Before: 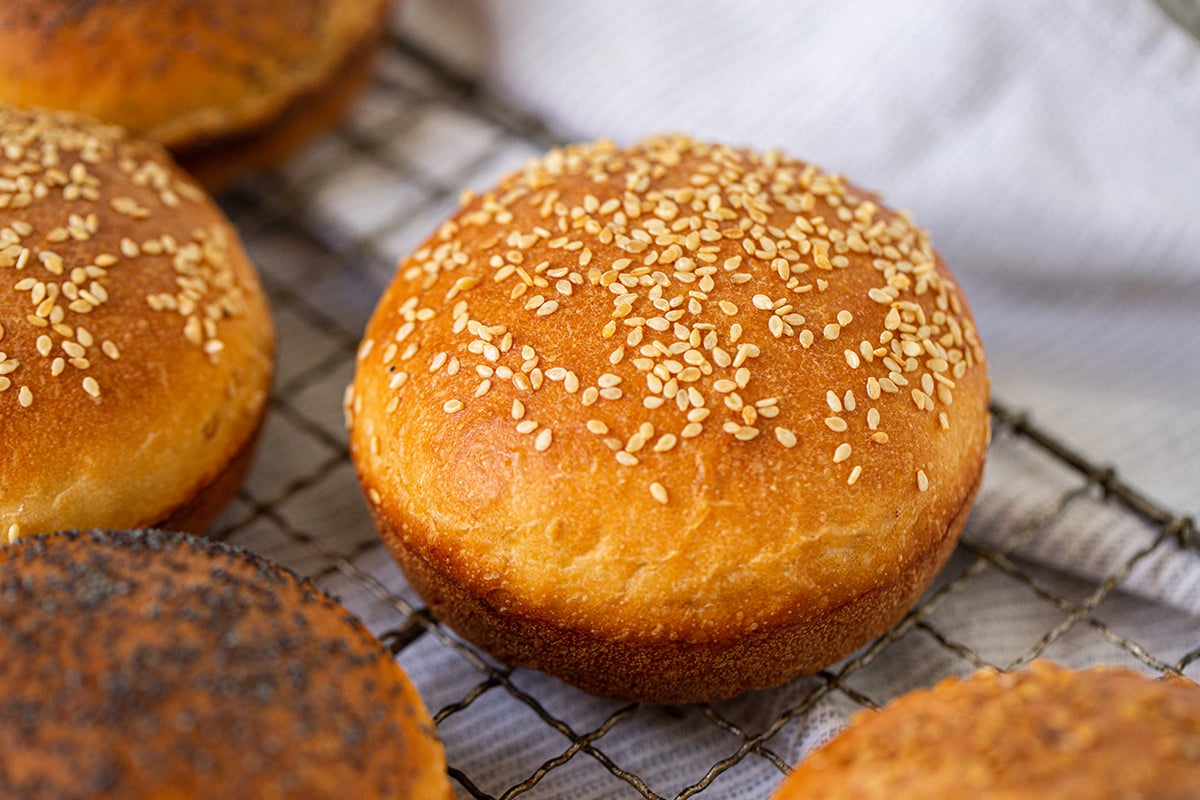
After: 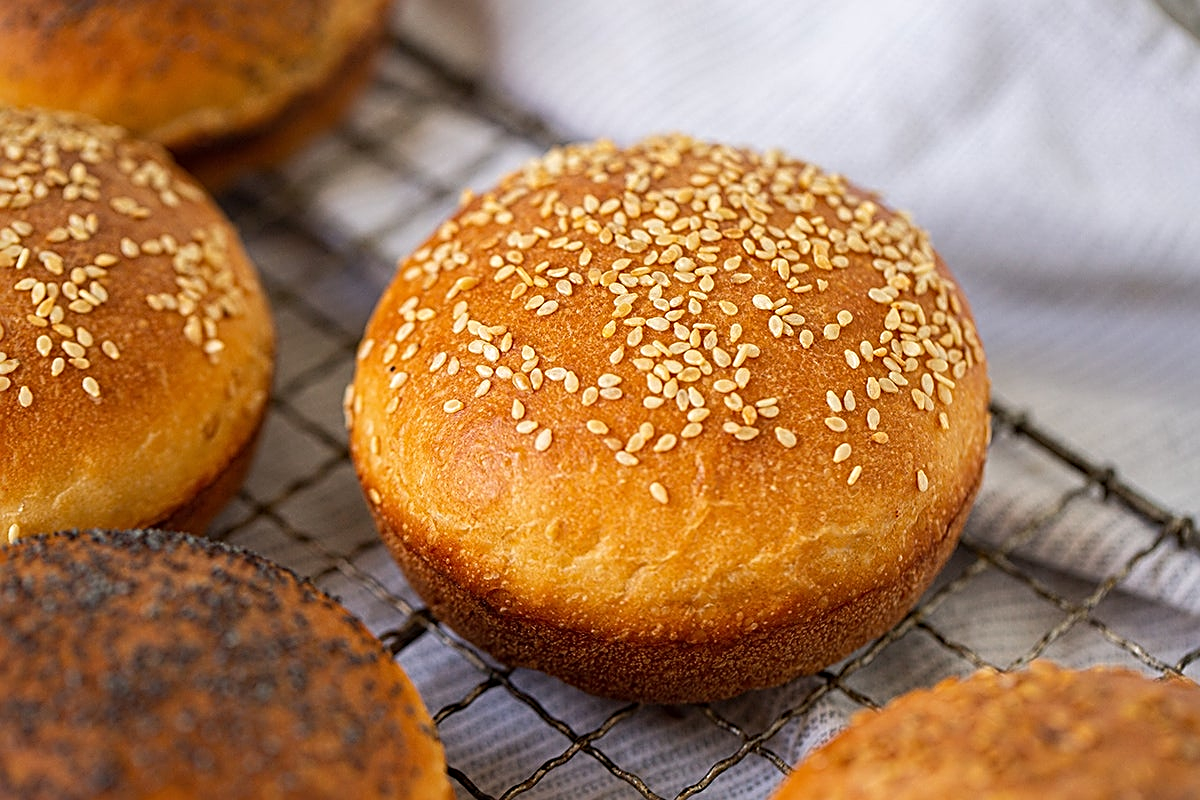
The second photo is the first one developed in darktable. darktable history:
sharpen: radius 2.54, amount 0.646
